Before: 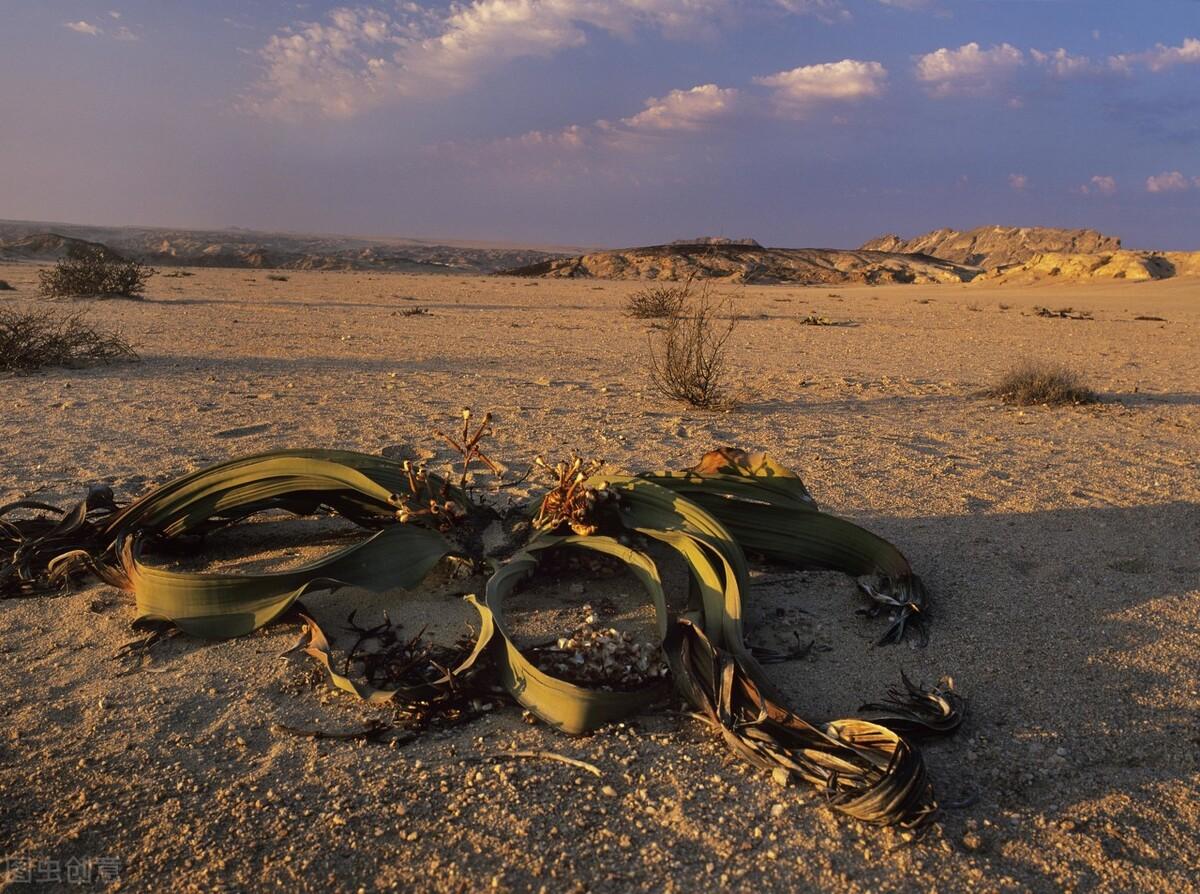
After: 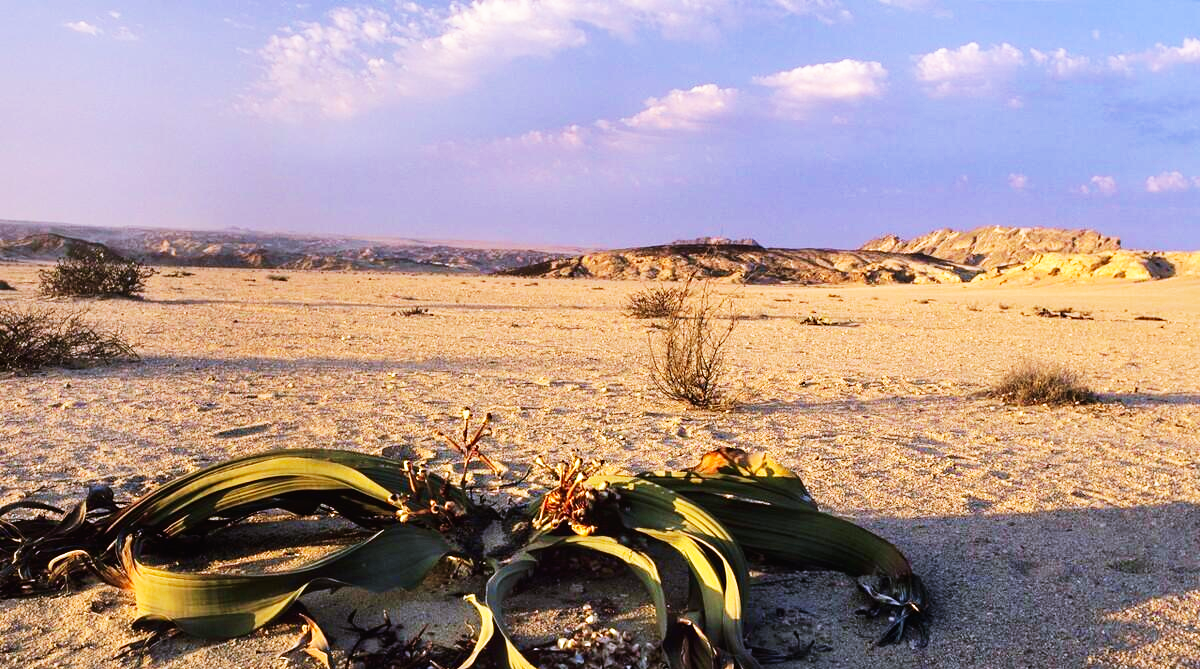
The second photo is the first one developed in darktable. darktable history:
exposure: black level correction -0.001, exposure 0.08 EV, compensate highlight preservation false
velvia: on, module defaults
white balance: red 0.967, blue 1.119, emerald 0.756
base curve: curves: ch0 [(0, 0) (0.007, 0.004) (0.027, 0.03) (0.046, 0.07) (0.207, 0.54) (0.442, 0.872) (0.673, 0.972) (1, 1)], preserve colors none
crop: bottom 24.967%
sharpen: radius 5.325, amount 0.312, threshold 26.433
